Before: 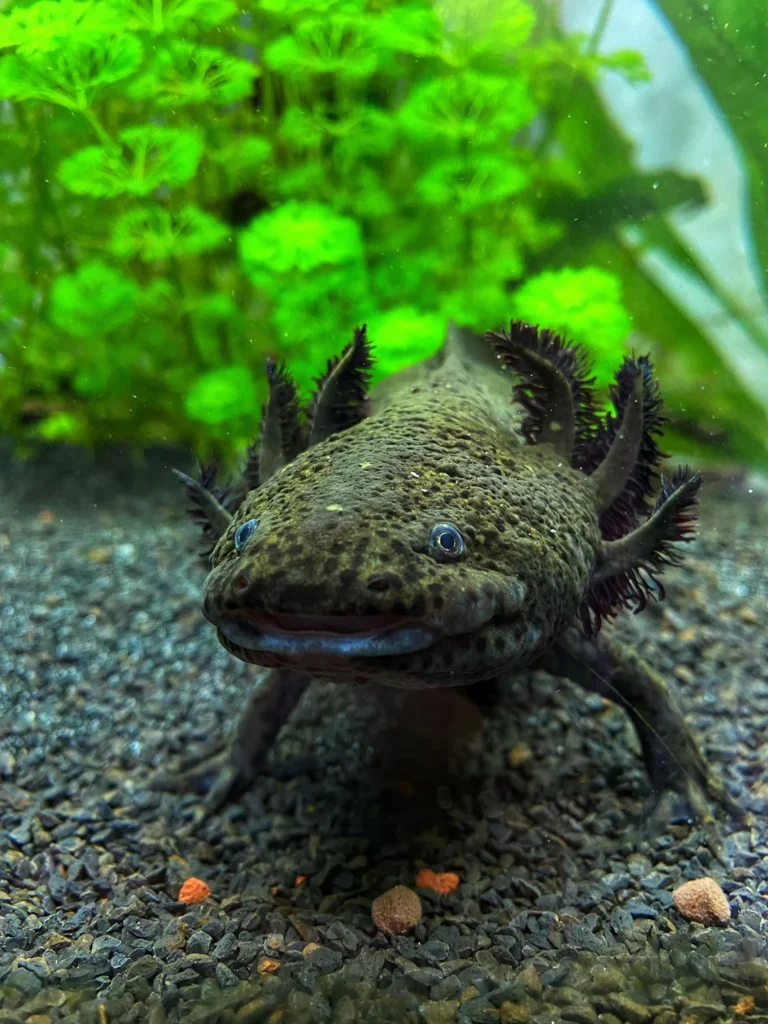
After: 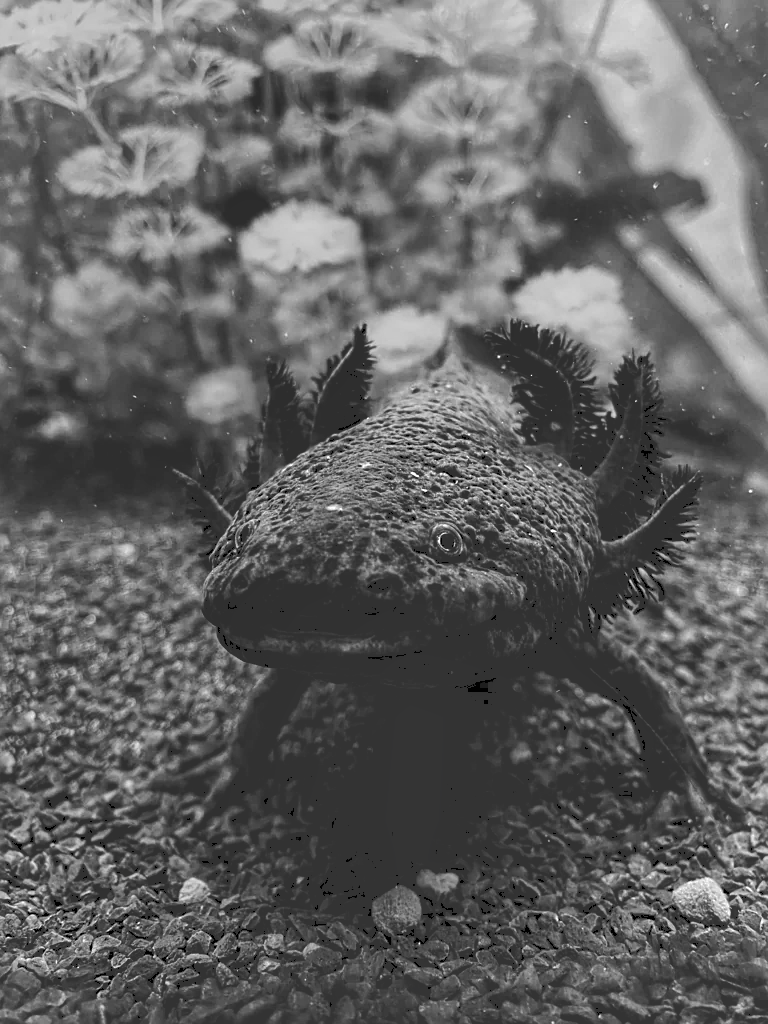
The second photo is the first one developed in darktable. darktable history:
white balance: red 0.982, blue 1.018
tone curve: curves: ch0 [(0, 0) (0.003, 0.161) (0.011, 0.161) (0.025, 0.161) (0.044, 0.161) (0.069, 0.161) (0.1, 0.161) (0.136, 0.163) (0.177, 0.179) (0.224, 0.207) (0.277, 0.243) (0.335, 0.292) (0.399, 0.361) (0.468, 0.452) (0.543, 0.547) (0.623, 0.638) (0.709, 0.731) (0.801, 0.826) (0.898, 0.911) (1, 1)], preserve colors none
local contrast: highlights 100%, shadows 100%, detail 120%, midtone range 0.2
exposure: compensate highlight preservation false
shadows and highlights: on, module defaults
sharpen: on, module defaults
color calibration: output gray [0.714, 0.278, 0, 0], illuminant same as pipeline (D50), adaptation none (bypass)
